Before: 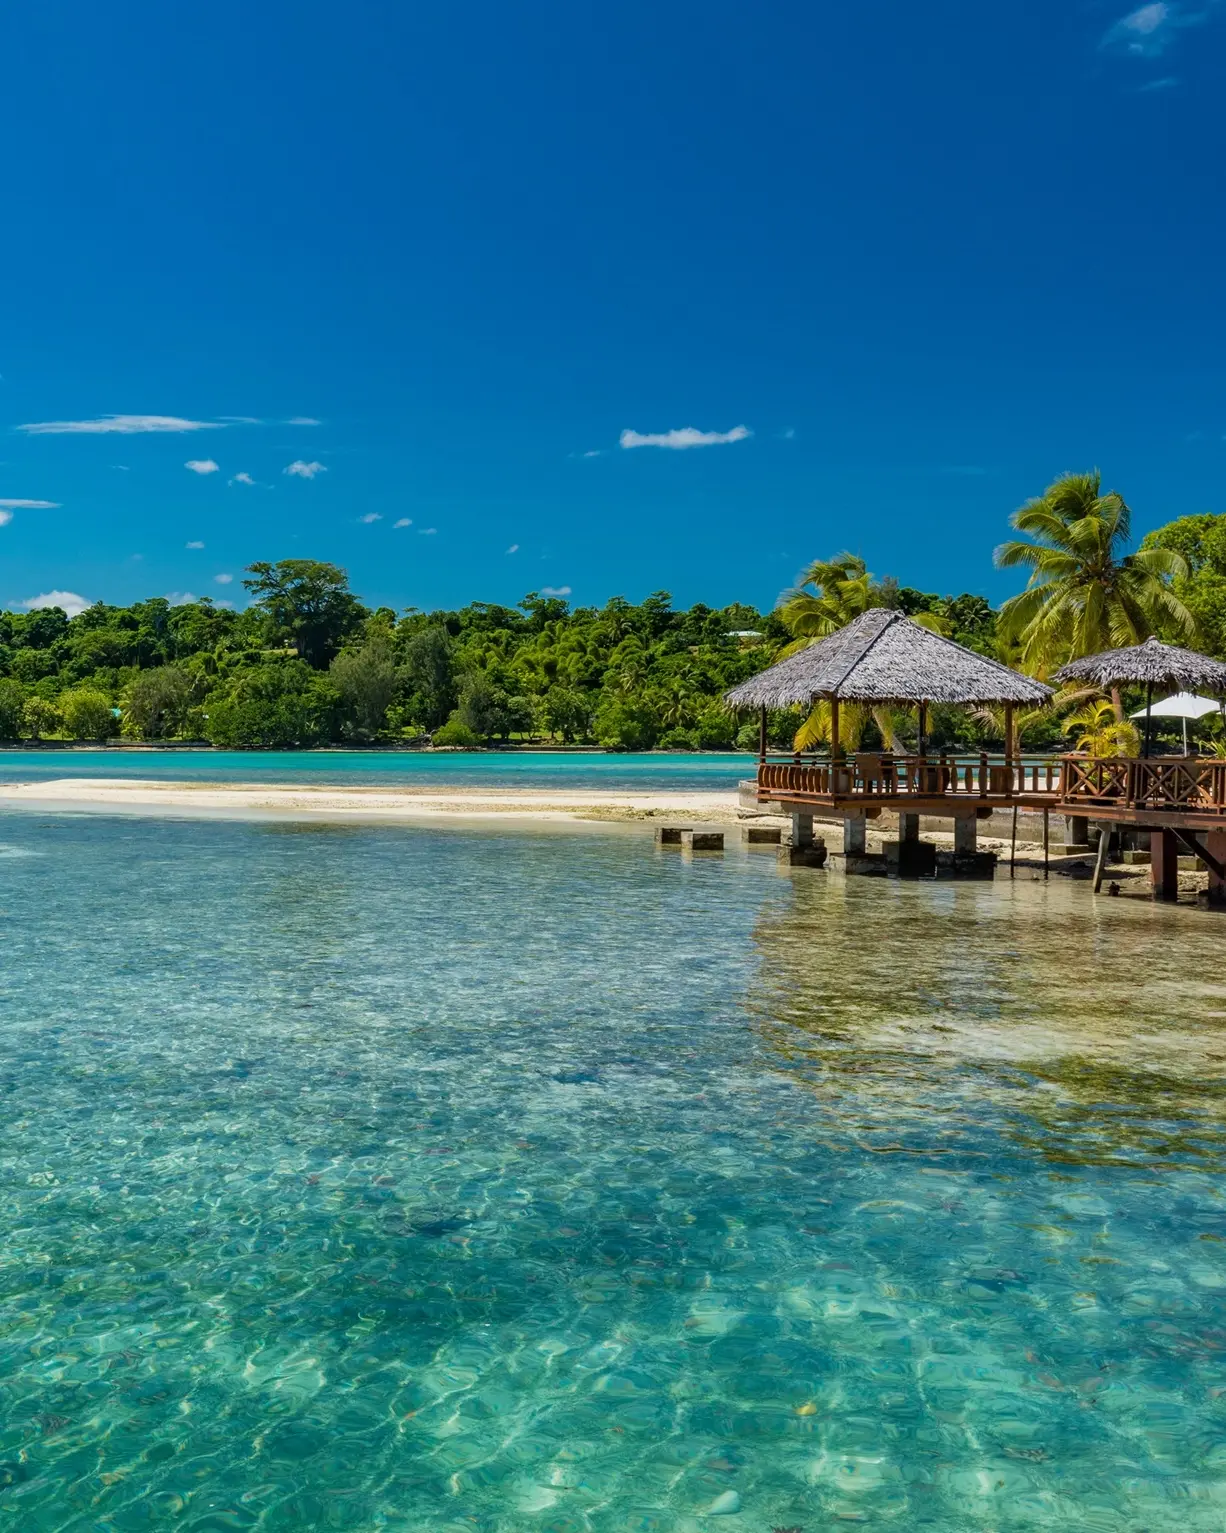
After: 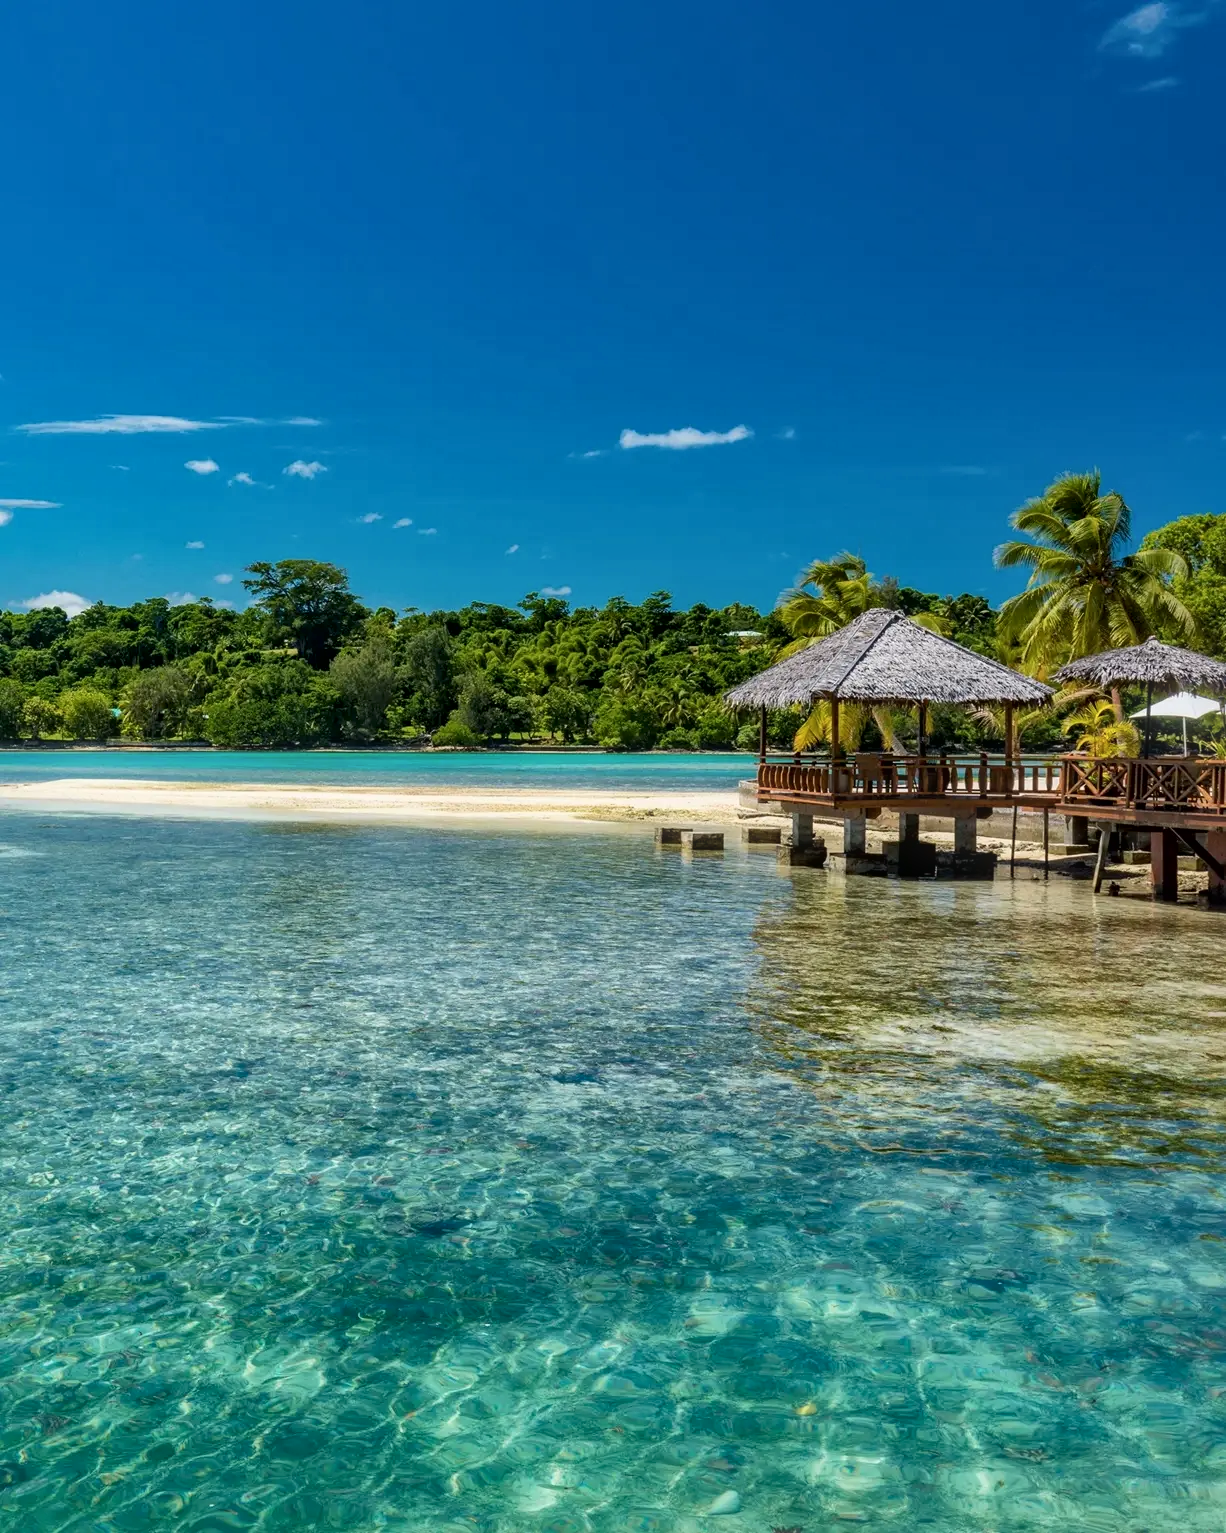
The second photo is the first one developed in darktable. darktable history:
bloom: size 5%, threshold 95%, strength 15%
local contrast: mode bilateral grid, contrast 20, coarseness 50, detail 144%, midtone range 0.2
